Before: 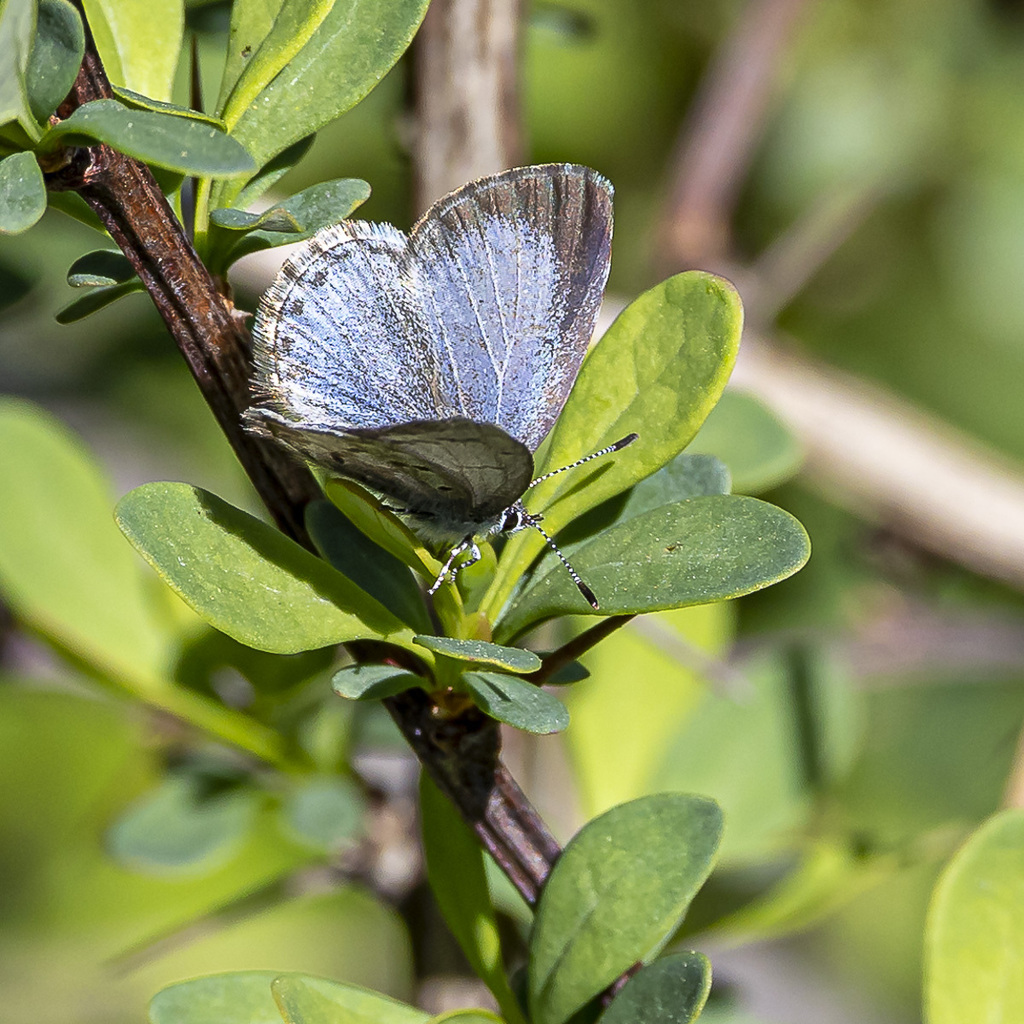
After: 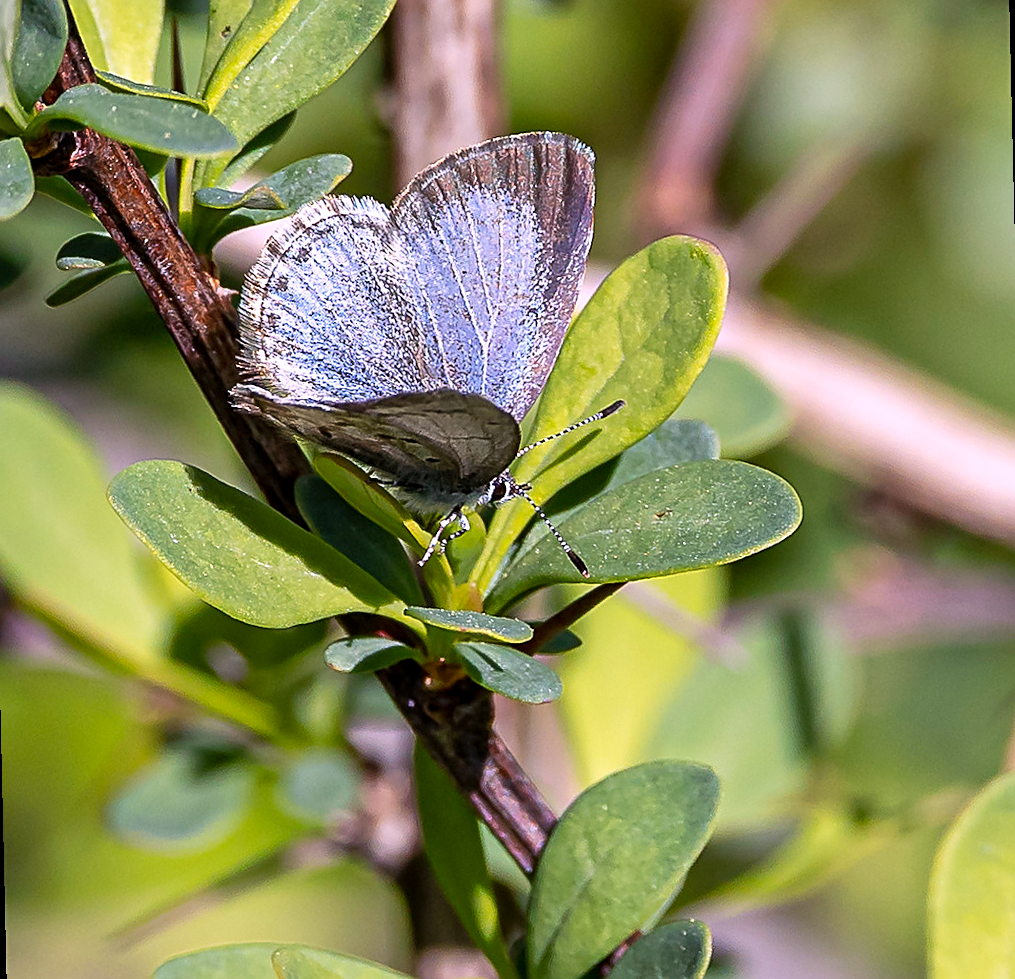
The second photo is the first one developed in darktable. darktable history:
white balance: red 1.066, blue 1.119
sharpen: on, module defaults
rotate and perspective: rotation -1.32°, lens shift (horizontal) -0.031, crop left 0.015, crop right 0.985, crop top 0.047, crop bottom 0.982
exposure: compensate highlight preservation false
